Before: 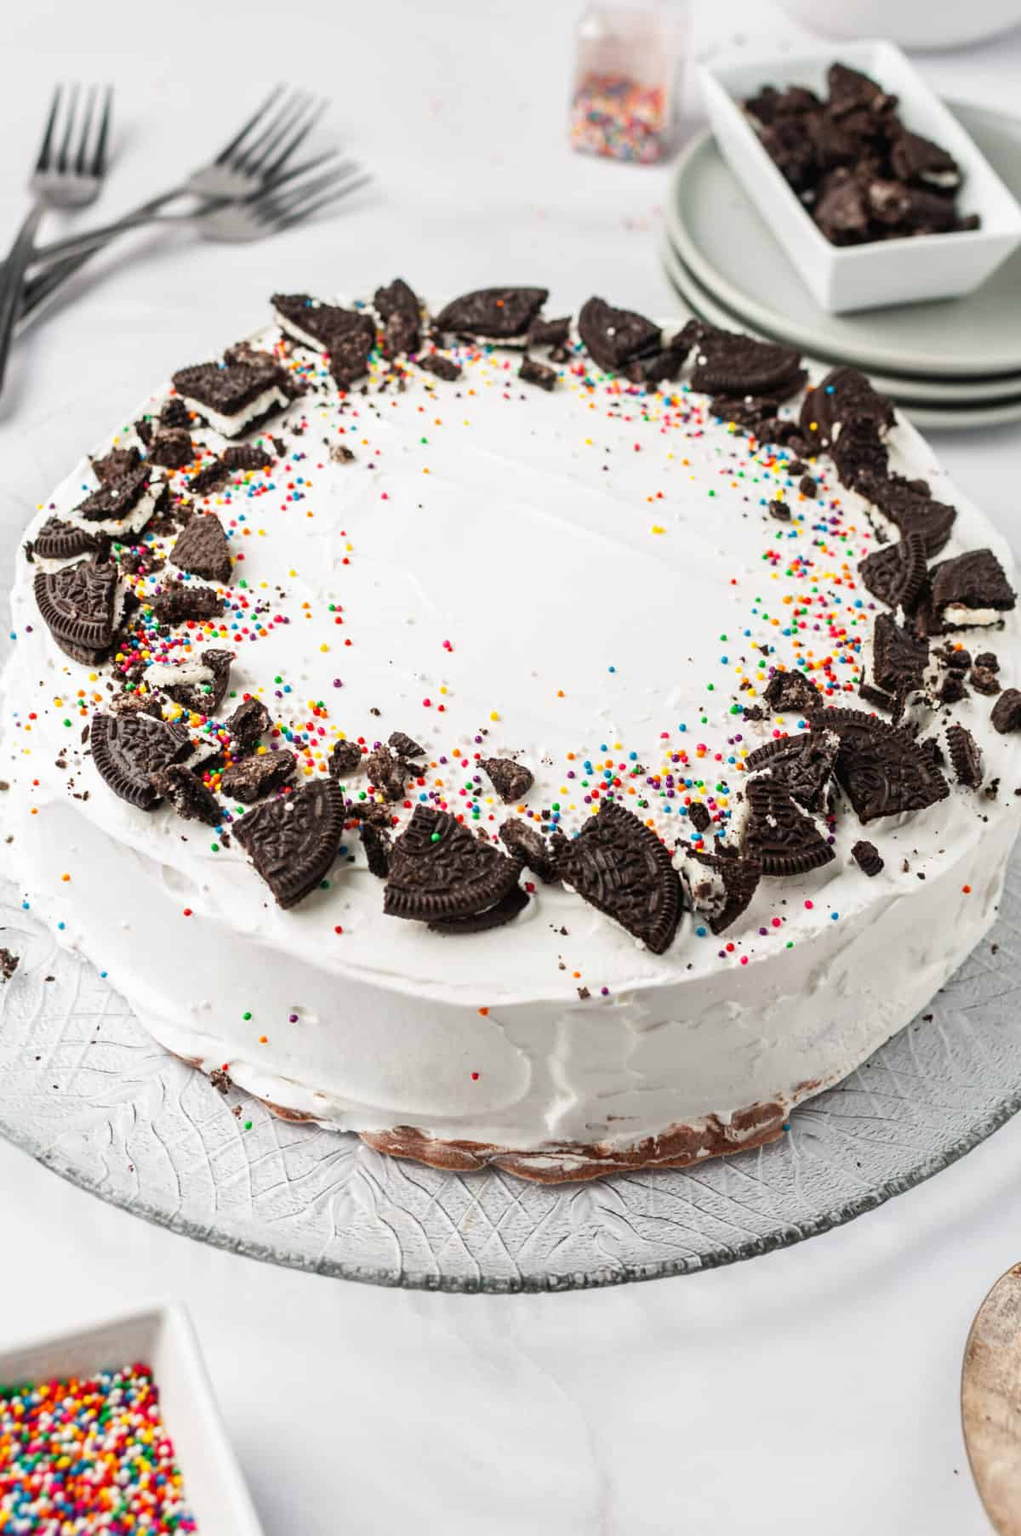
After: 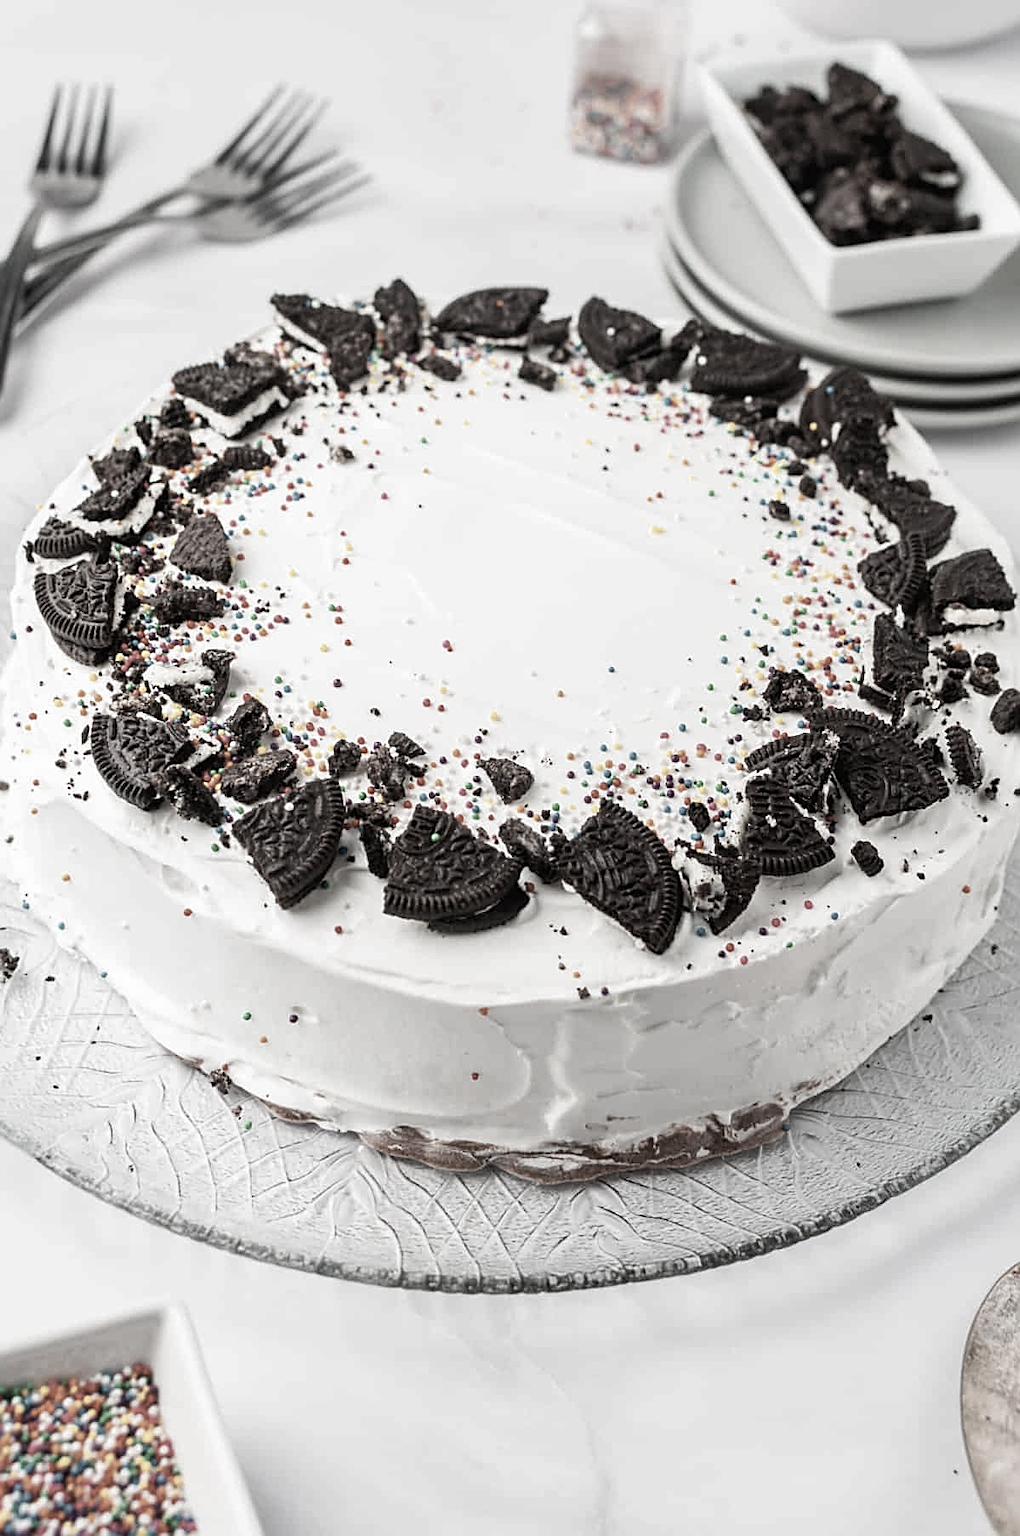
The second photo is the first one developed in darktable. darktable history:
color correction: highlights b* -0.016, saturation 0.291
sharpen: on, module defaults
